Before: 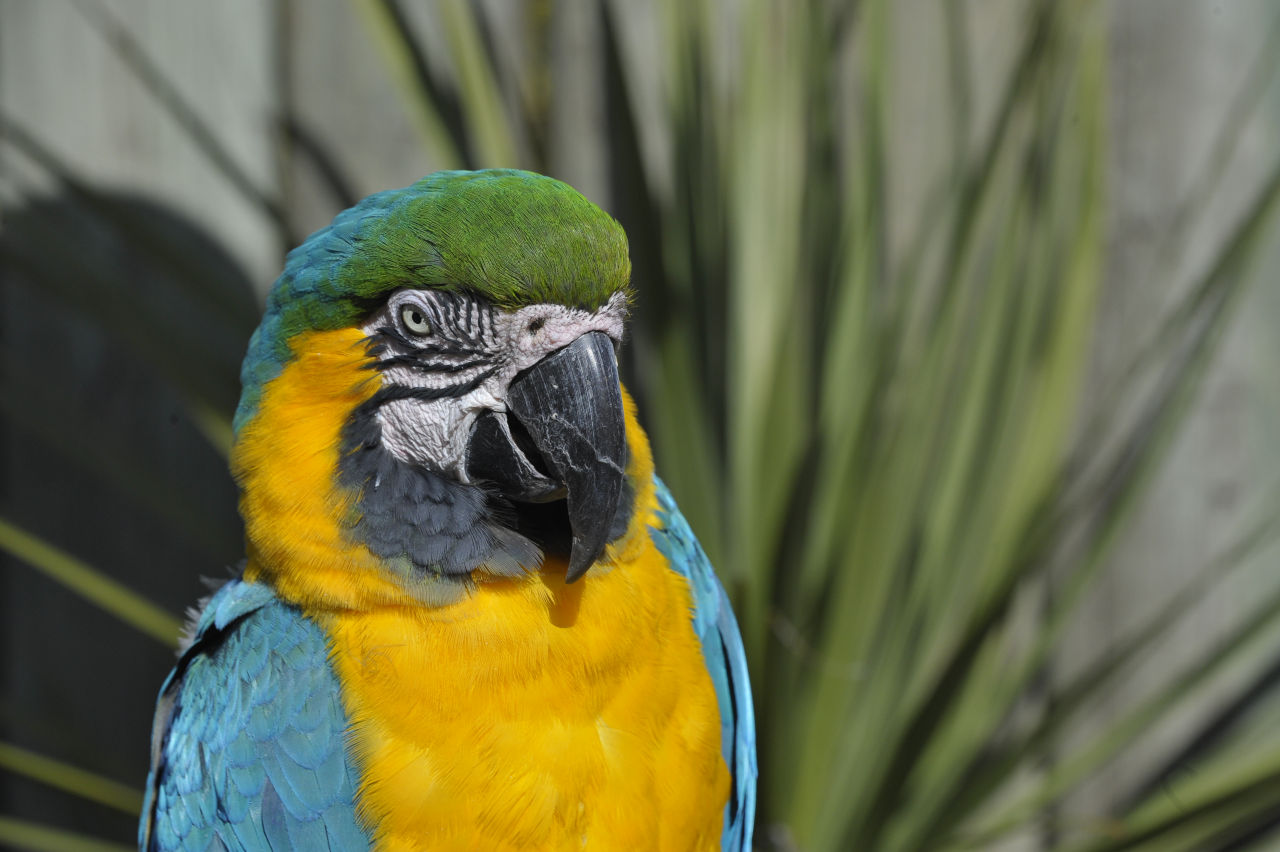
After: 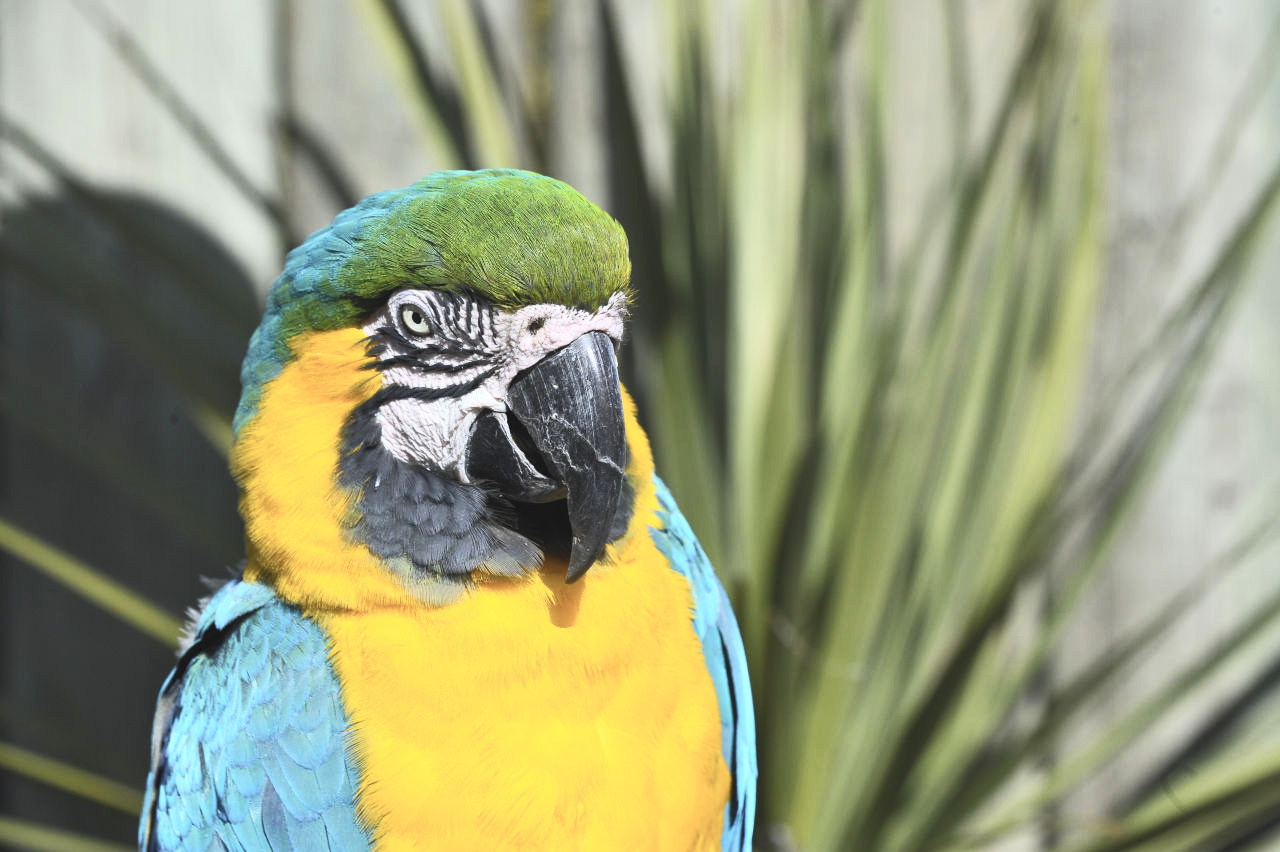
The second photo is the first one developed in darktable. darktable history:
contrast brightness saturation: contrast 0.43, brightness 0.56, saturation -0.19
color balance rgb: global vibrance 42.74%
